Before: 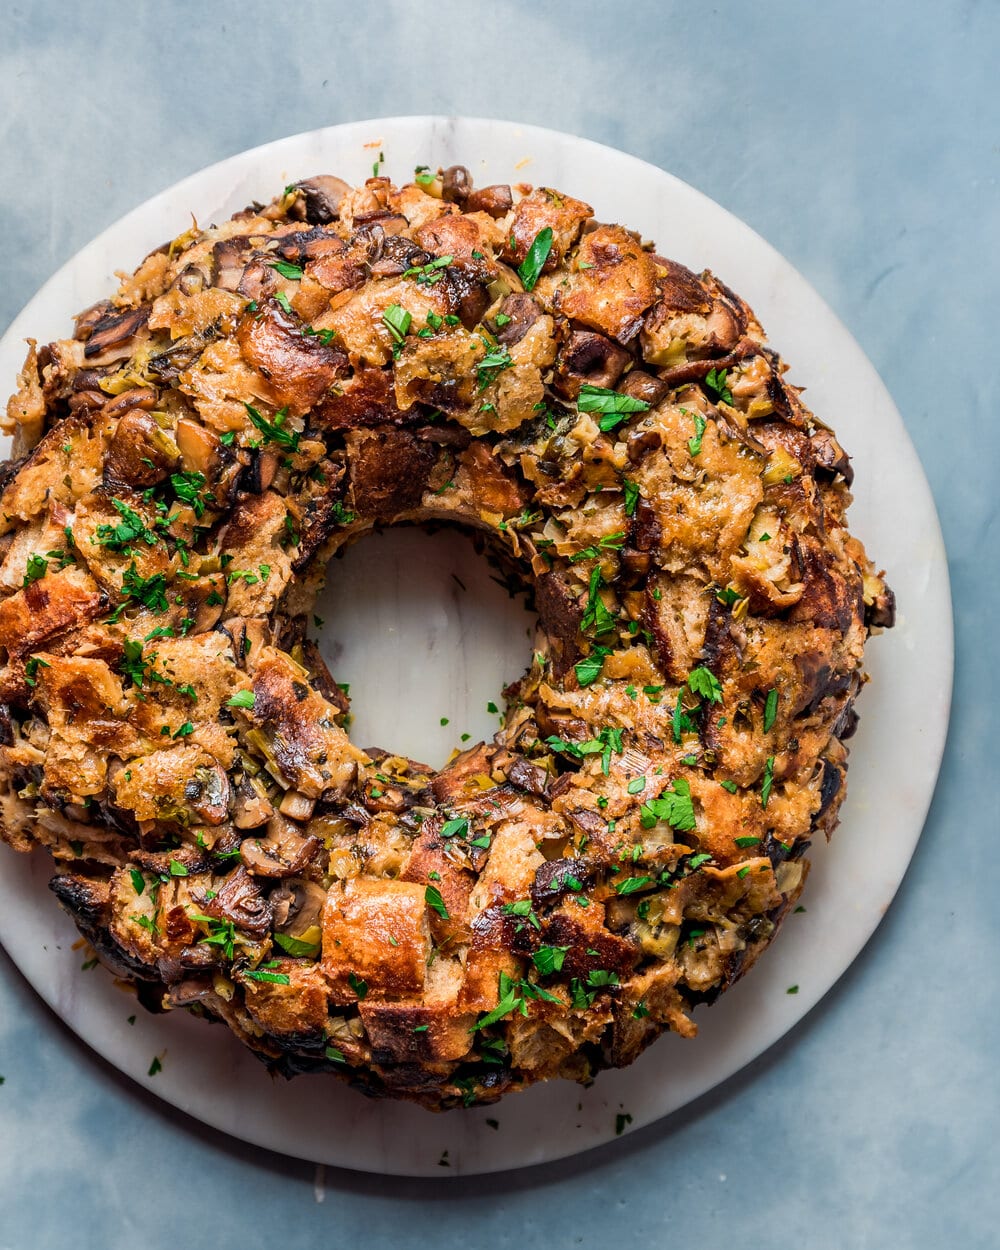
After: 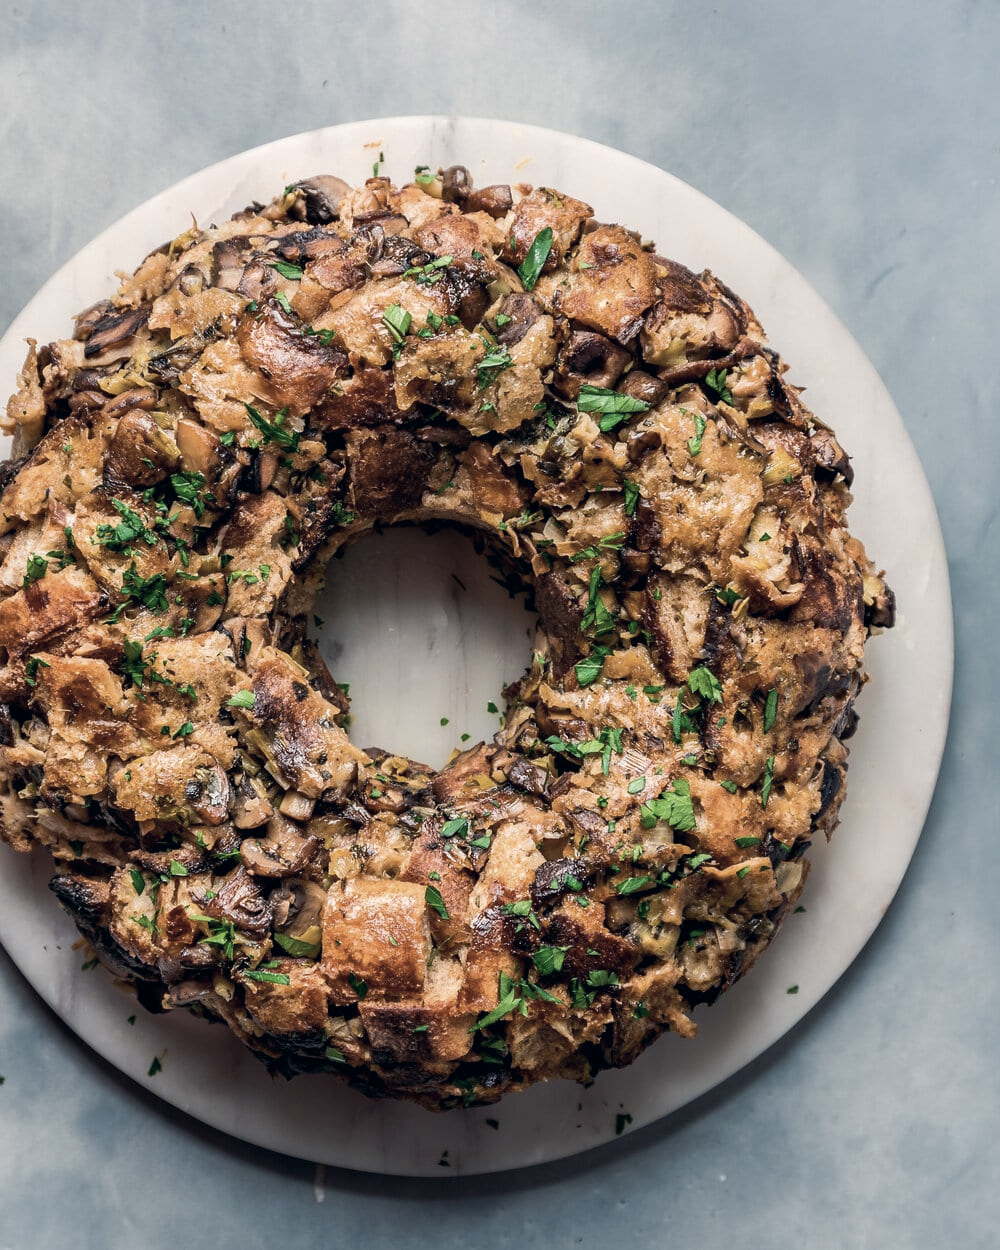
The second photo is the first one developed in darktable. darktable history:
color correction: highlights a* 2.78, highlights b* 5.02, shadows a* -2.37, shadows b* -4.91, saturation 0.767
contrast brightness saturation: contrast 0.058, brightness -0.014, saturation -0.214
